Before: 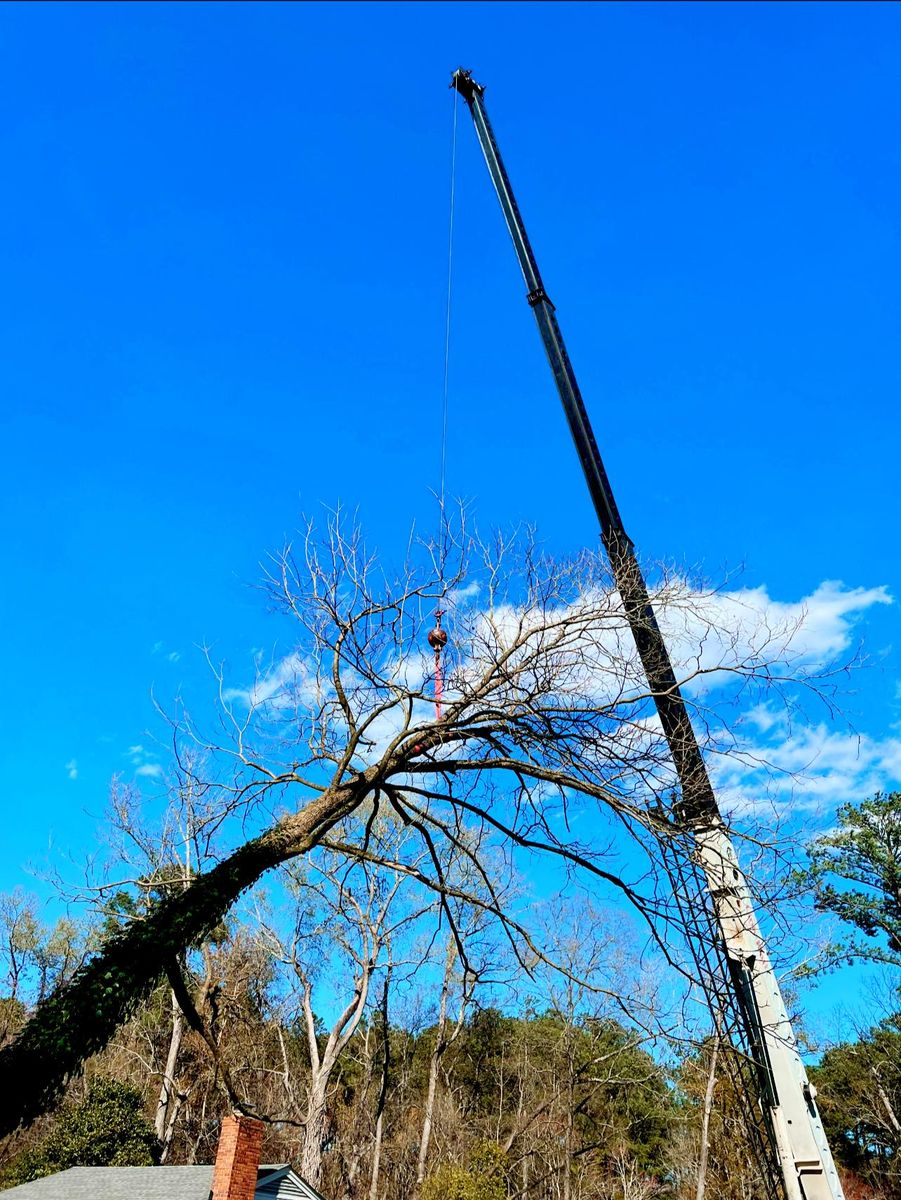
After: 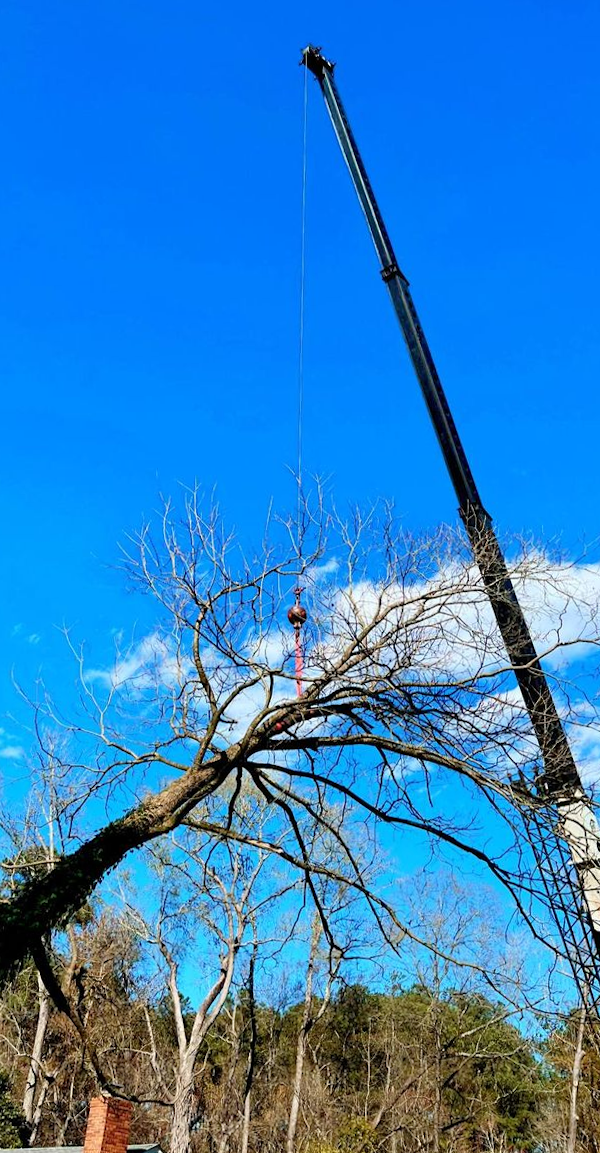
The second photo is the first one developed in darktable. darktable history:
rotate and perspective: rotation -1°, crop left 0.011, crop right 0.989, crop top 0.025, crop bottom 0.975
crop and rotate: left 15.754%, right 17.579%
